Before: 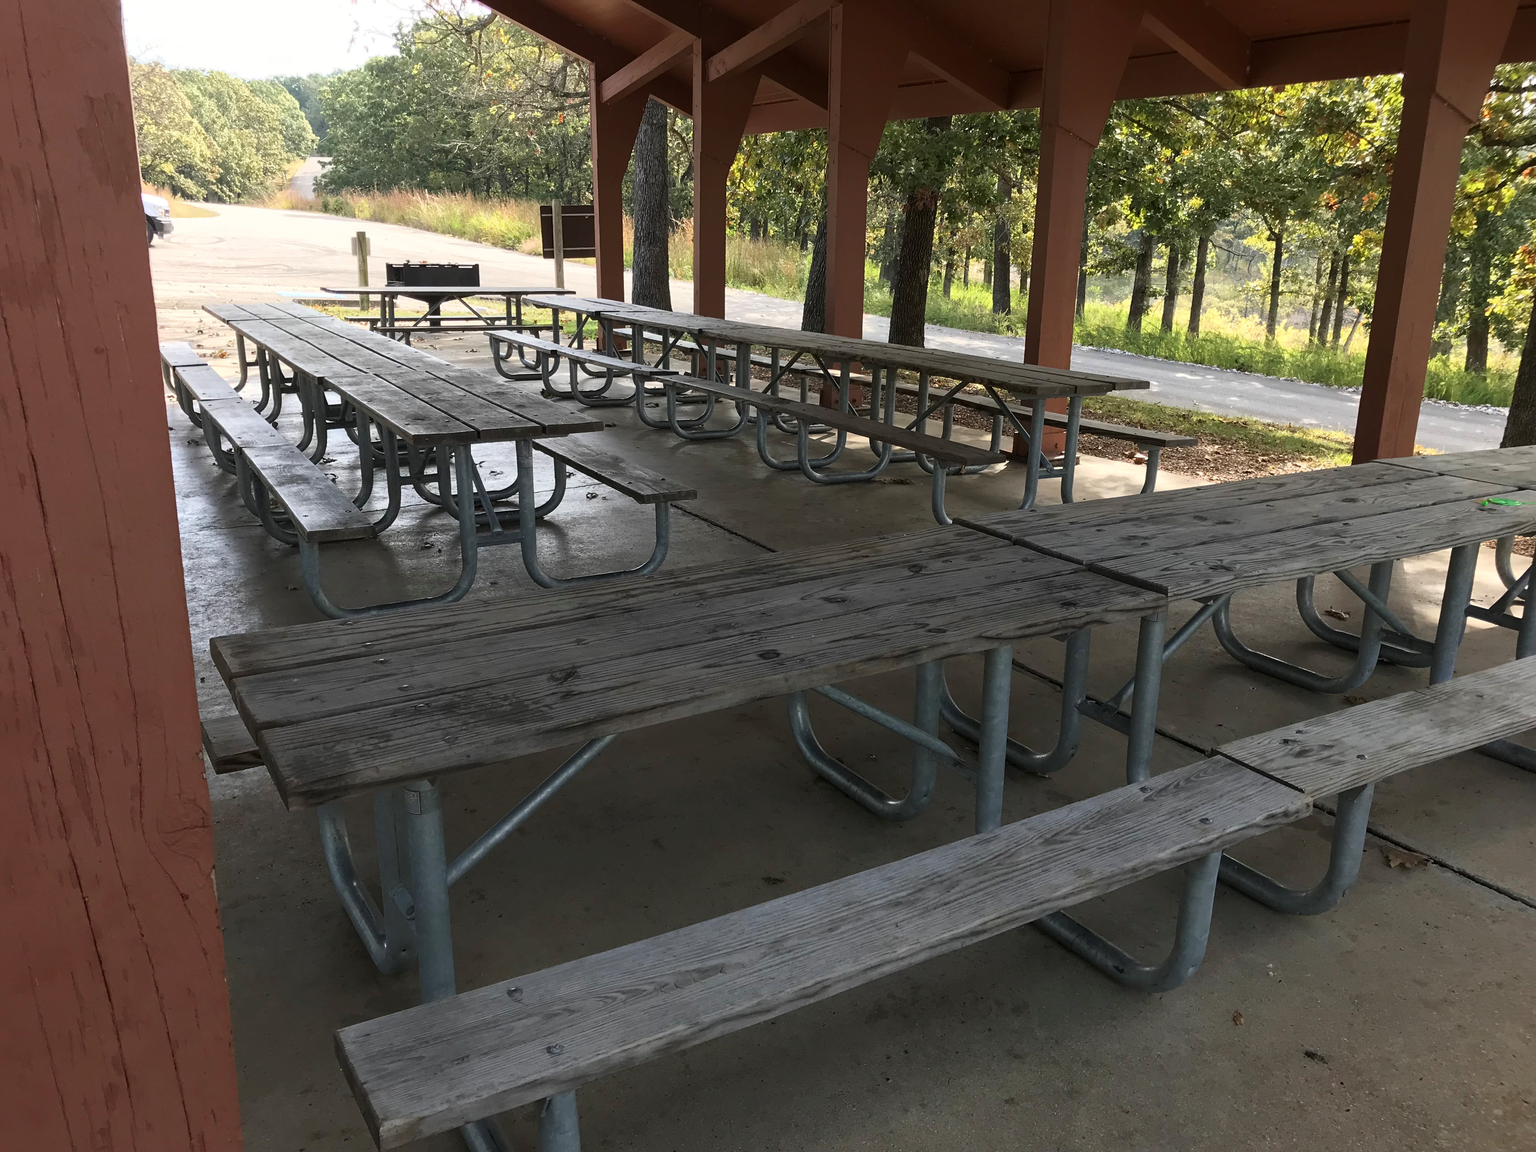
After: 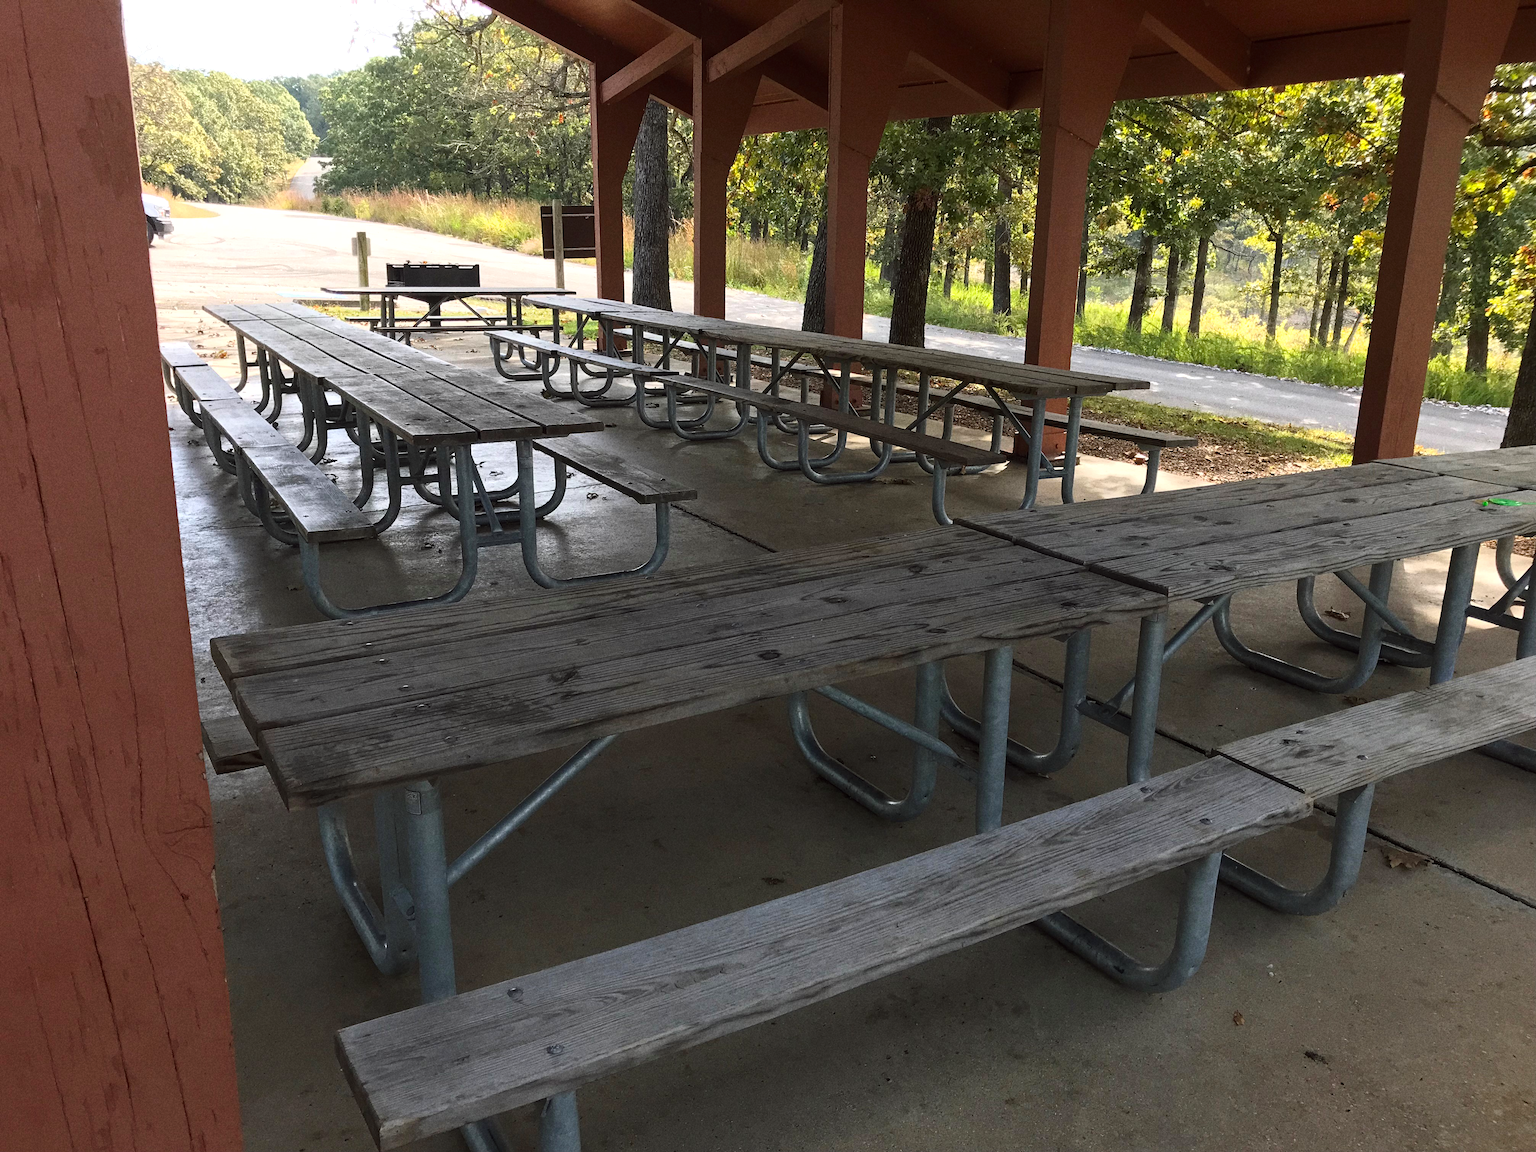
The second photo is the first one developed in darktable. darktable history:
grain: on, module defaults
color balance: lift [1, 1, 0.999, 1.001], gamma [1, 1.003, 1.005, 0.995], gain [1, 0.992, 0.988, 1.012], contrast 5%, output saturation 110%
